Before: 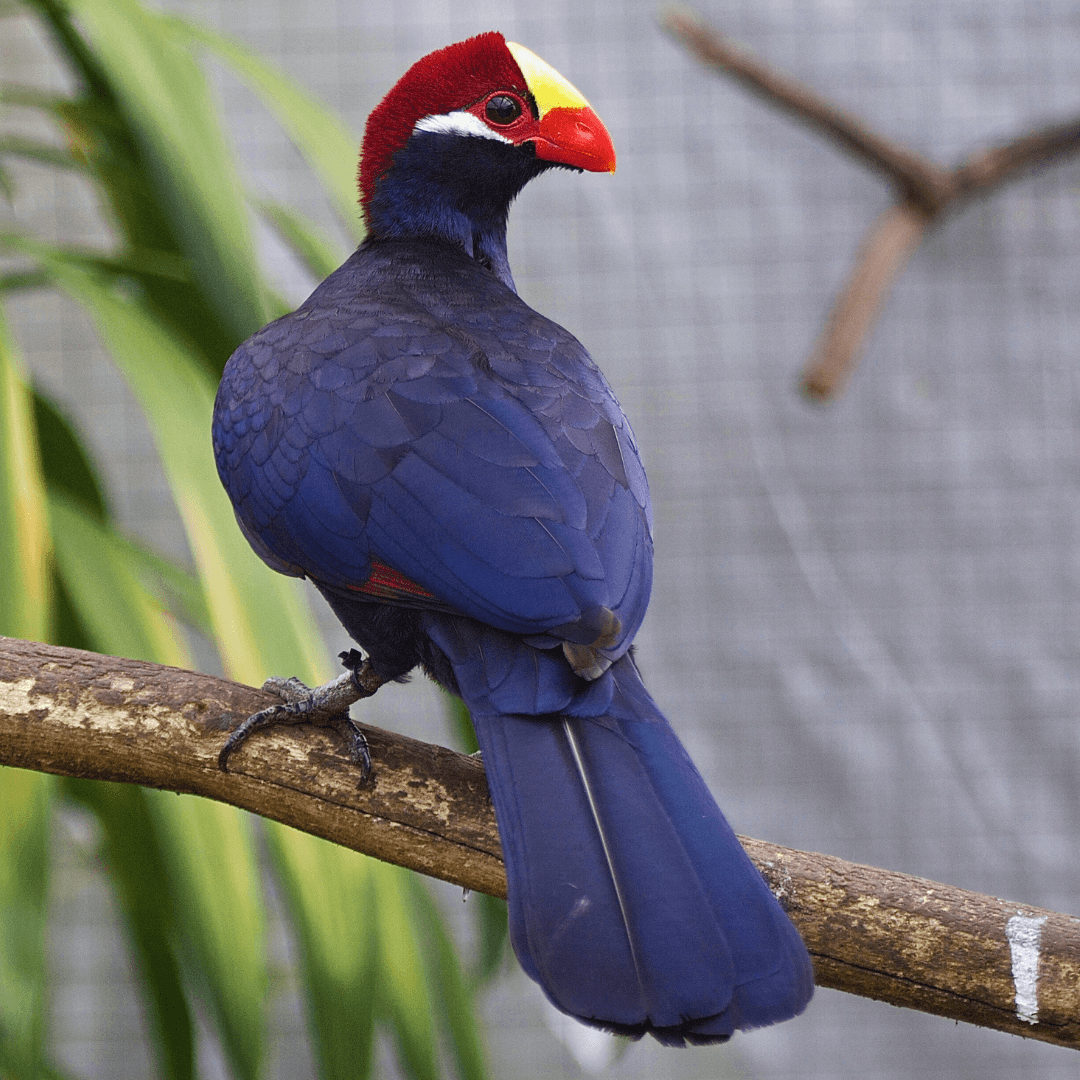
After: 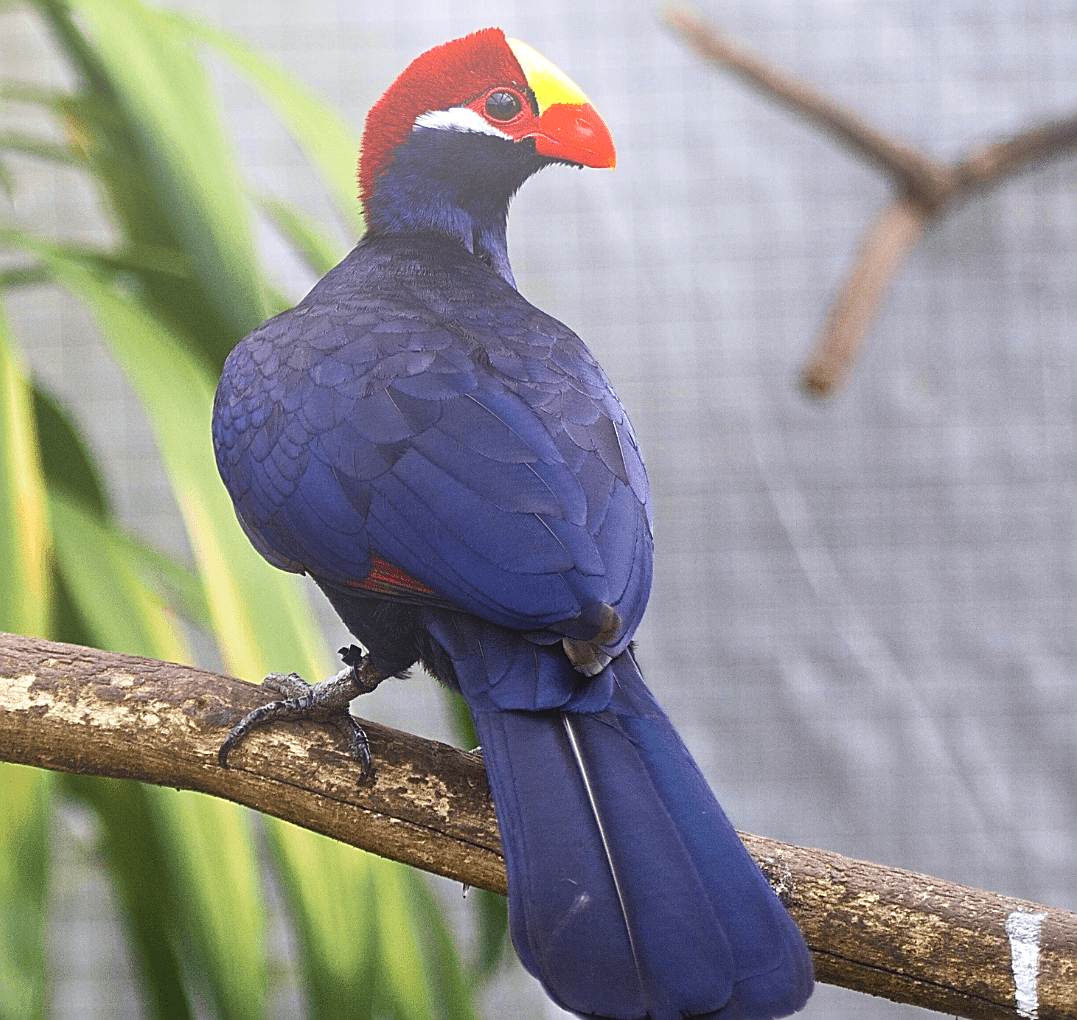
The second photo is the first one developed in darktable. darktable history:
sharpen: on, module defaults
crop: top 0.448%, right 0.264%, bottom 5.045%
bloom: size 40%
shadows and highlights: radius 334.93, shadows 63.48, highlights 6.06, compress 87.7%, highlights color adjustment 39.73%, soften with gaussian
tone equalizer: -8 EV -0.417 EV, -7 EV -0.389 EV, -6 EV -0.333 EV, -5 EV -0.222 EV, -3 EV 0.222 EV, -2 EV 0.333 EV, -1 EV 0.389 EV, +0 EV 0.417 EV, edges refinement/feathering 500, mask exposure compensation -1.57 EV, preserve details no
